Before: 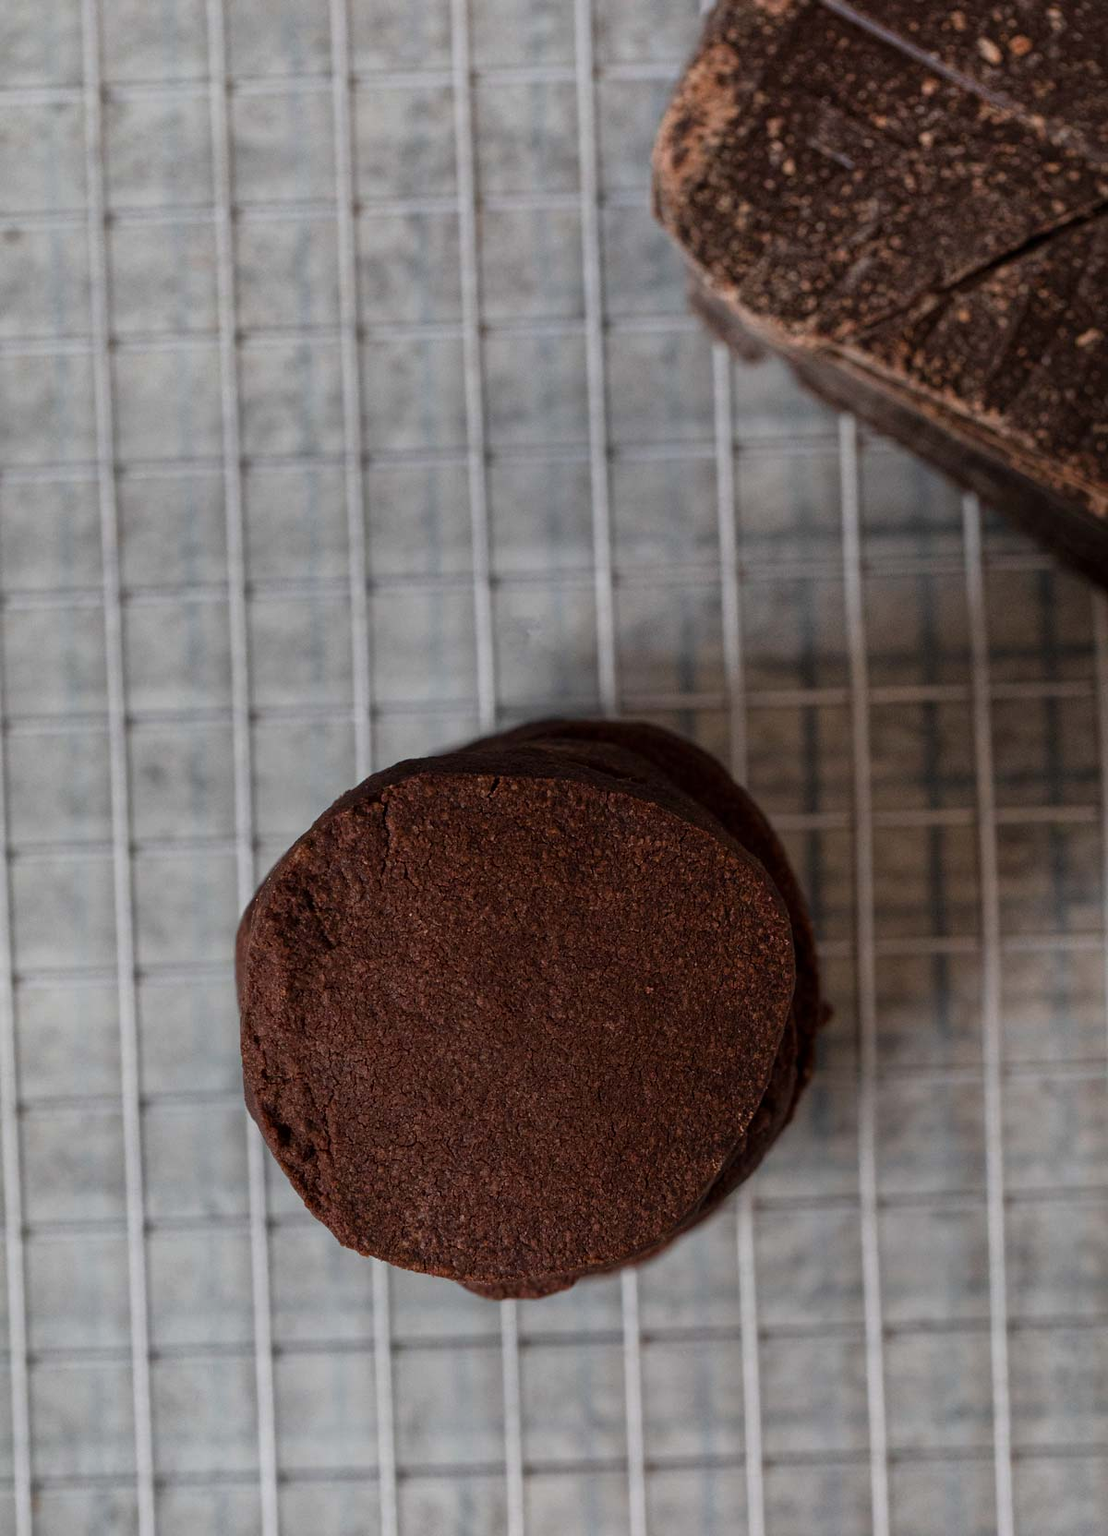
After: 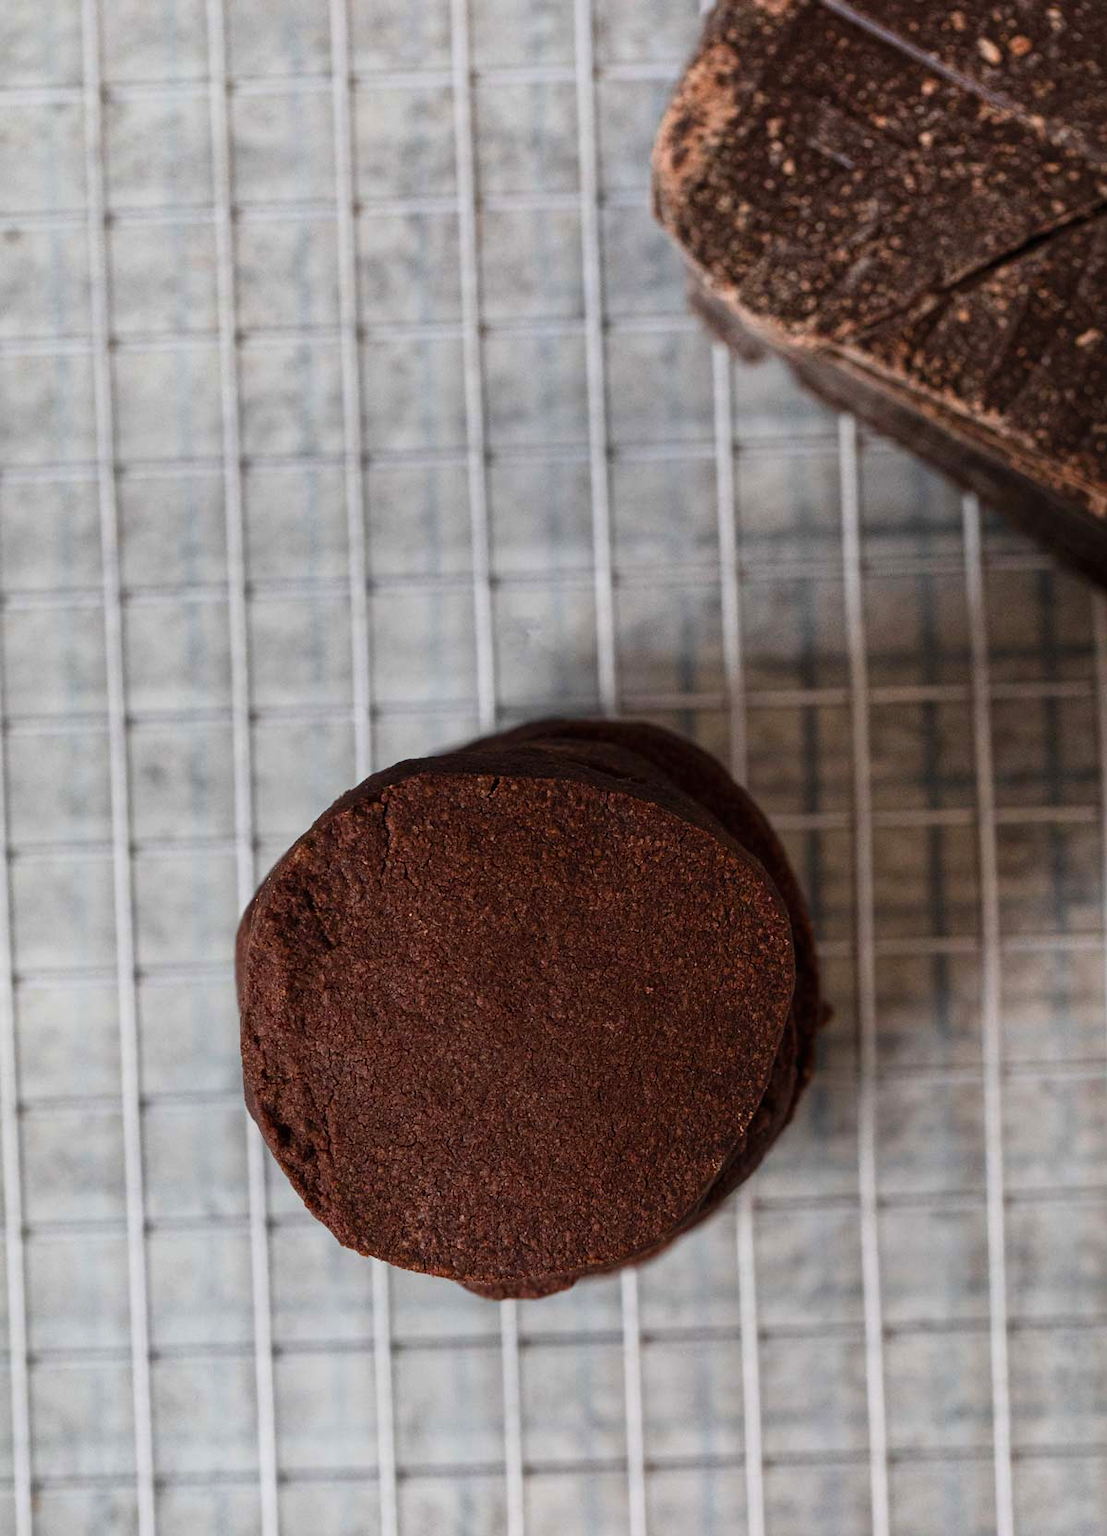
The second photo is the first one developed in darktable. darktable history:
contrast brightness saturation: contrast 0.203, brightness 0.141, saturation 0.142
